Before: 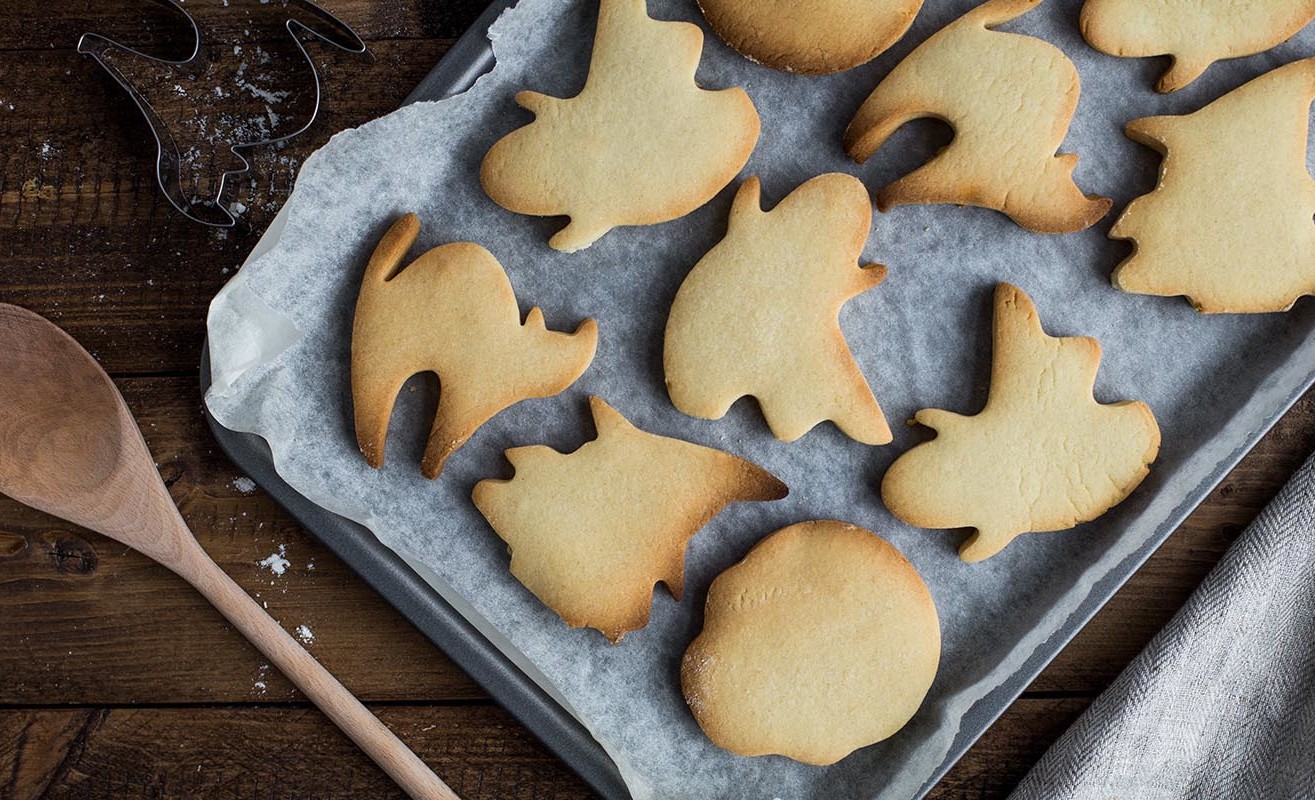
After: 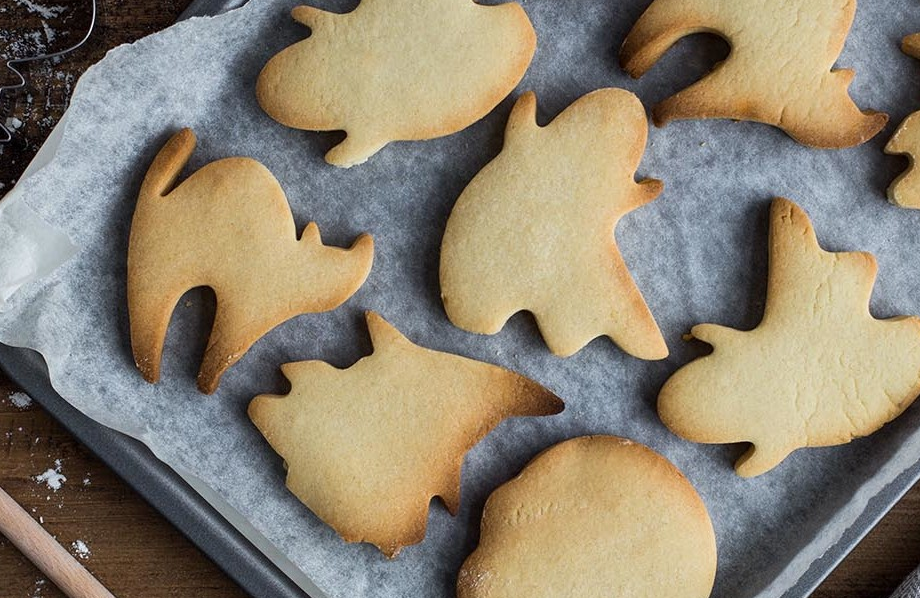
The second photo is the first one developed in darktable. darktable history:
crop and rotate: left 17.046%, top 10.659%, right 12.989%, bottom 14.553%
shadows and highlights: shadows 35, highlights -35, soften with gaussian
